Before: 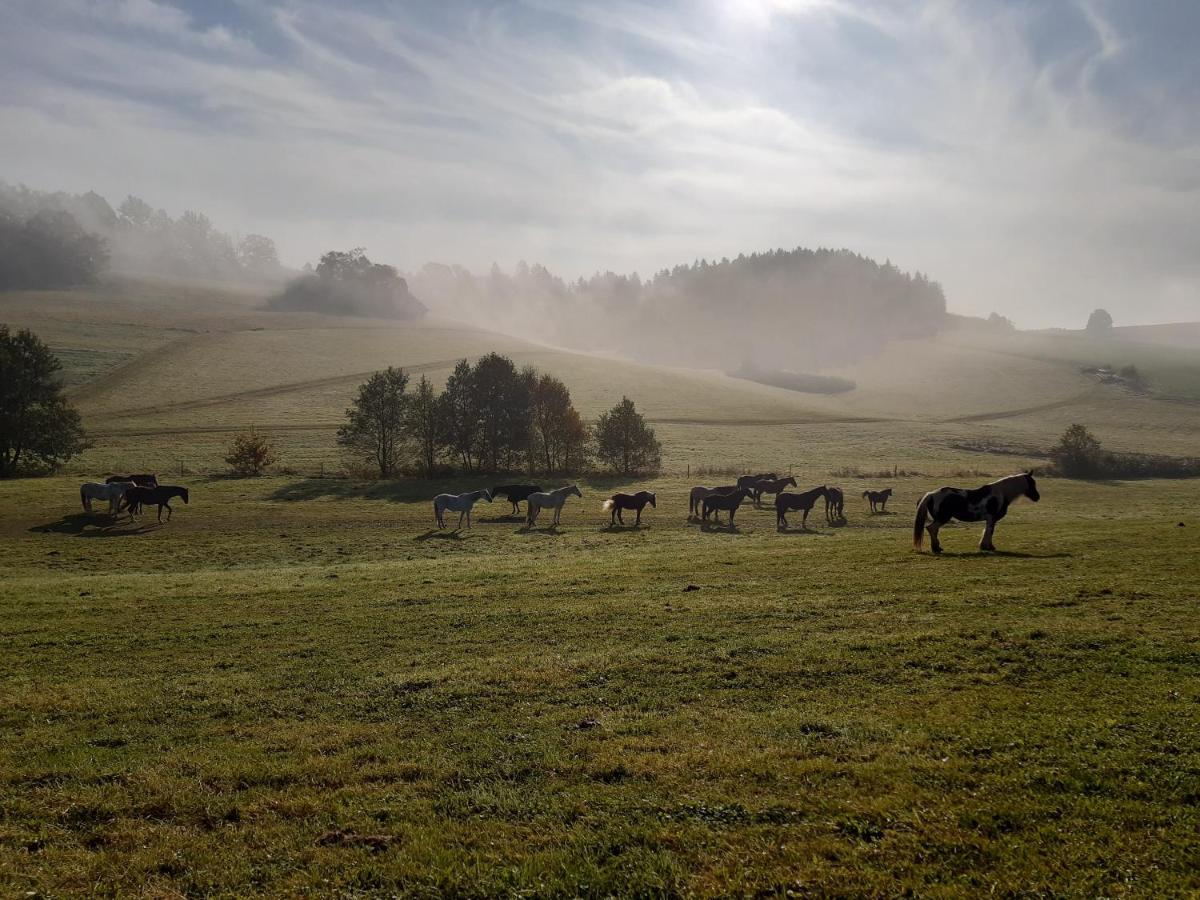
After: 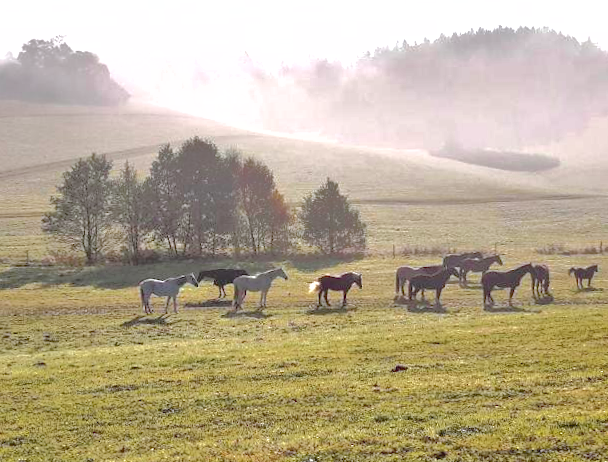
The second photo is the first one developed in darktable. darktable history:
shadows and highlights: on, module defaults
tone curve: curves: ch0 [(0, 0.032) (0.094, 0.08) (0.265, 0.208) (0.41, 0.417) (0.498, 0.496) (0.638, 0.673) (0.845, 0.828) (0.994, 0.964)]; ch1 [(0, 0) (0.161, 0.092) (0.37, 0.302) (0.417, 0.434) (0.492, 0.502) (0.576, 0.589) (0.644, 0.638) (0.725, 0.765) (1, 1)]; ch2 [(0, 0) (0.352, 0.403) (0.45, 0.469) (0.521, 0.515) (0.55, 0.528) (0.589, 0.576) (1, 1)], color space Lab, independent channels, preserve colors none
rotate and perspective: rotation -1.17°, automatic cropping off
crop: left 25%, top 25%, right 25%, bottom 25%
exposure: black level correction 0, exposure 1.45 EV, compensate exposure bias true, compensate highlight preservation false
white balance: red 0.967, blue 1.049
tone equalizer: -7 EV 0.15 EV, -6 EV 0.6 EV, -5 EV 1.15 EV, -4 EV 1.33 EV, -3 EV 1.15 EV, -2 EV 0.6 EV, -1 EV 0.15 EV, mask exposure compensation -0.5 EV
